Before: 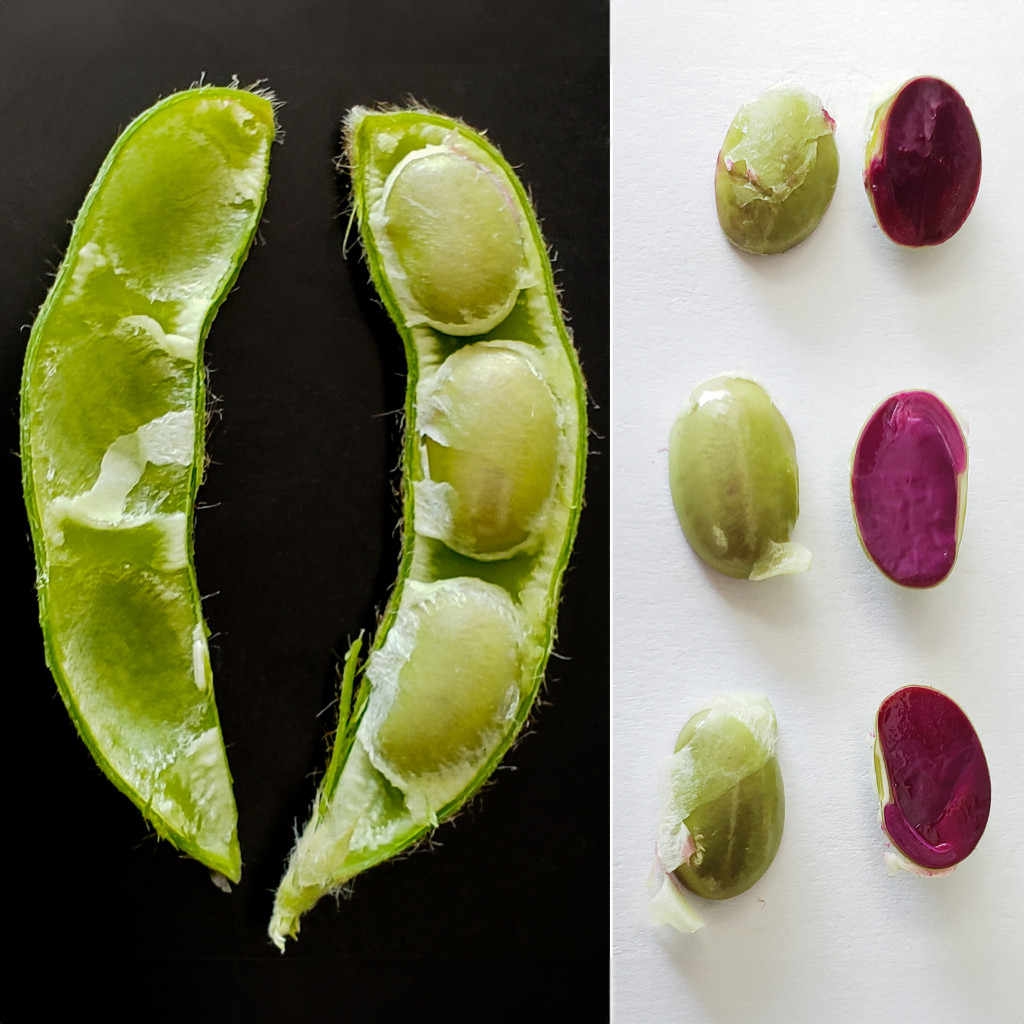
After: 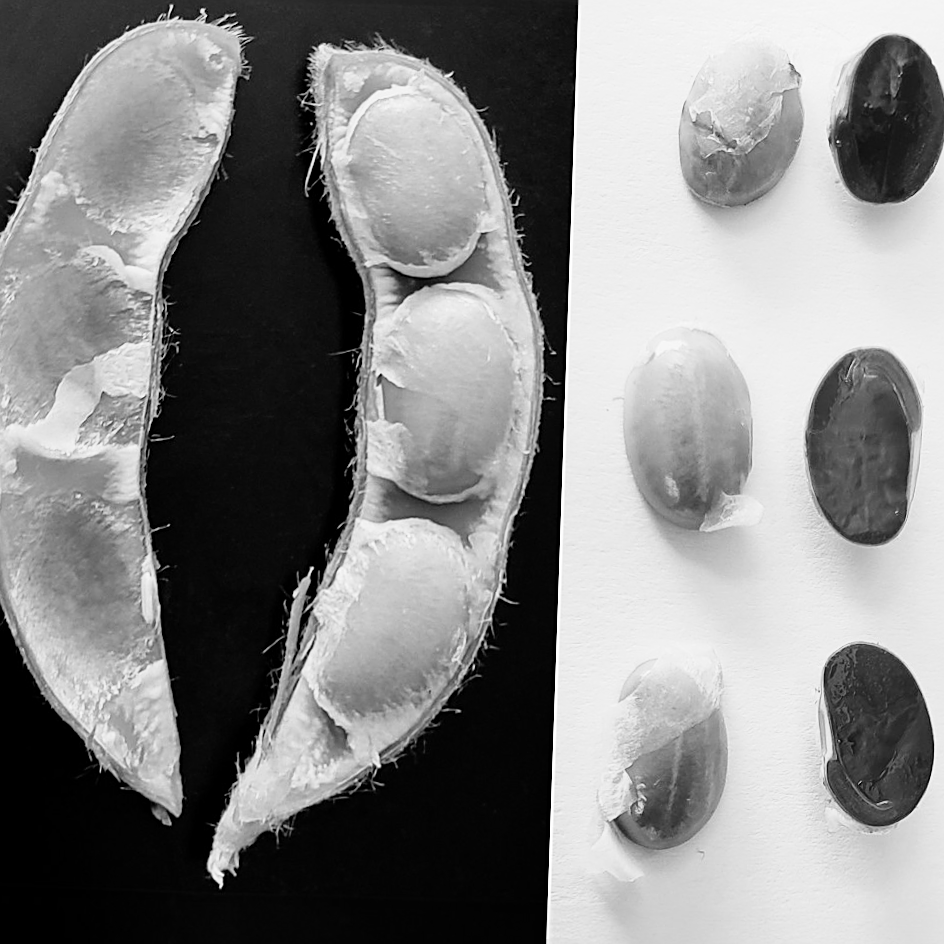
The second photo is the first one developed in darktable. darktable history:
monochrome: on, module defaults
sharpen: on, module defaults
tone curve: curves: ch0 [(0, 0) (0.091, 0.077) (0.389, 0.458) (0.745, 0.82) (0.844, 0.908) (0.909, 0.942) (1, 0.973)]; ch1 [(0, 0) (0.437, 0.404) (0.5, 0.5) (0.529, 0.55) (0.58, 0.6) (0.616, 0.649) (1, 1)]; ch2 [(0, 0) (0.442, 0.415) (0.5, 0.5) (0.535, 0.557) (0.585, 0.62) (1, 1)], color space Lab, independent channels, preserve colors none
crop and rotate: angle -1.96°, left 3.097%, top 4.154%, right 1.586%, bottom 0.529%
